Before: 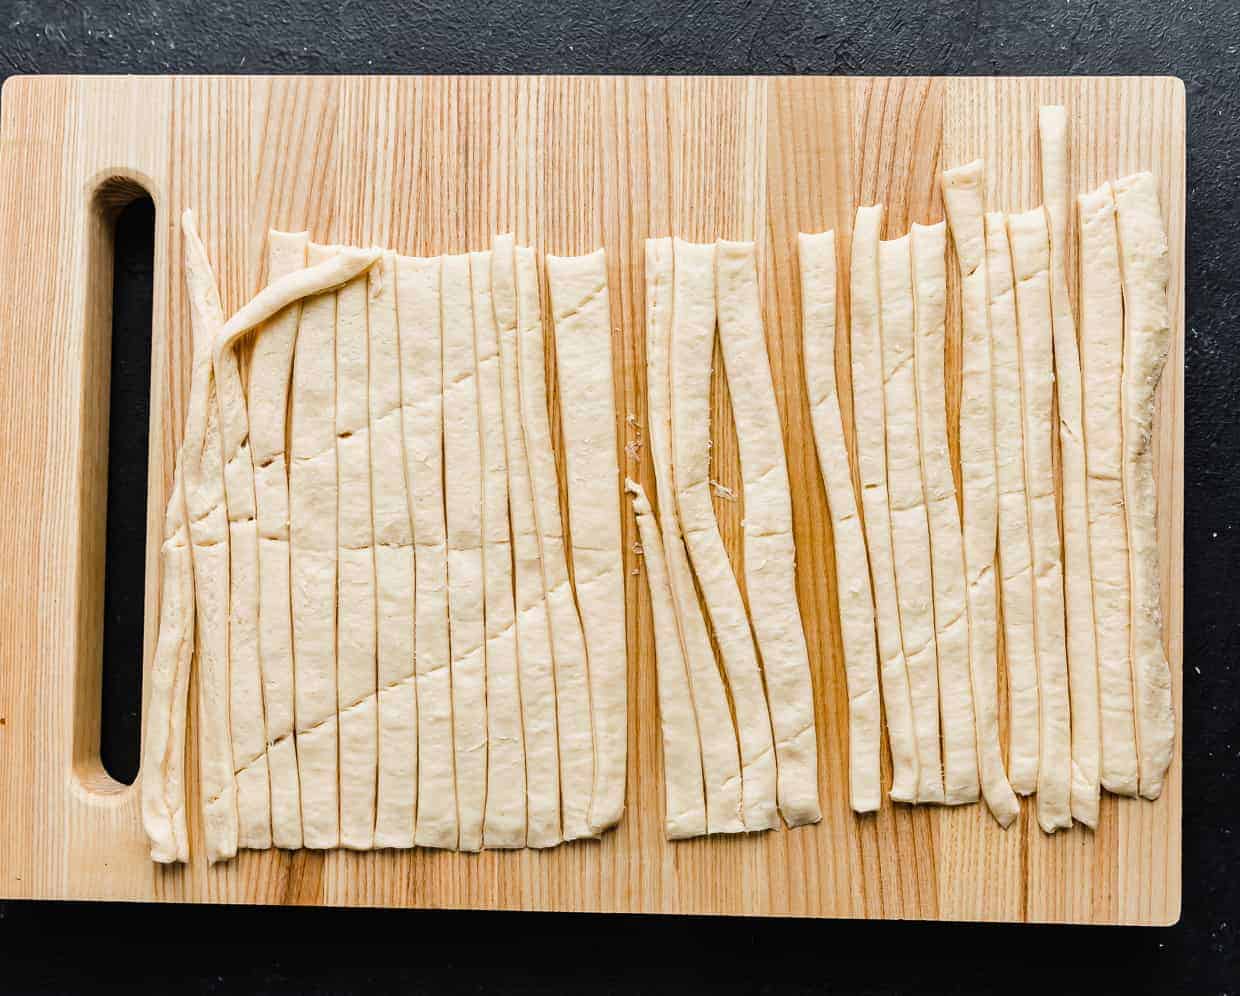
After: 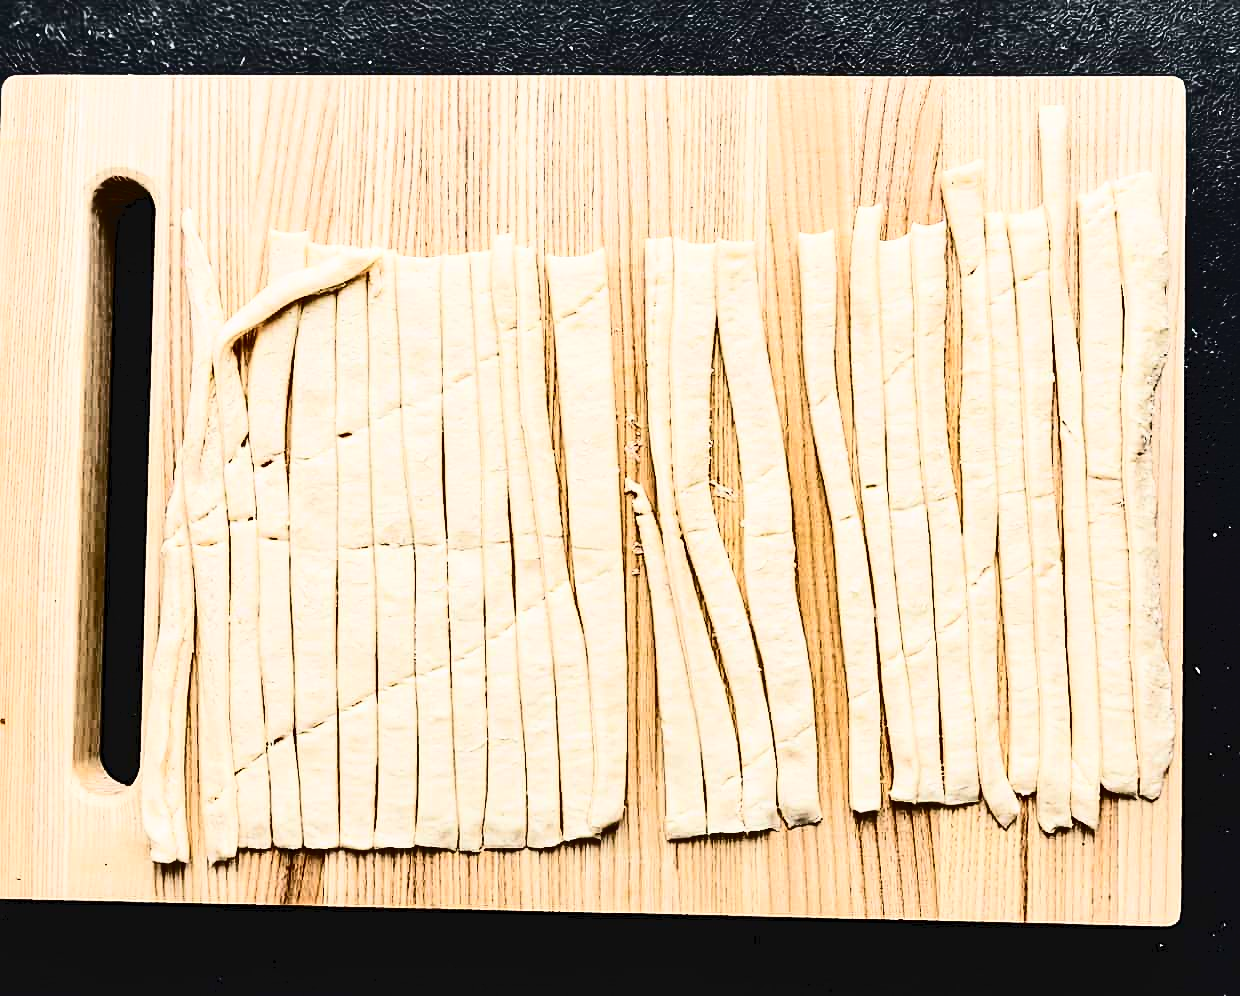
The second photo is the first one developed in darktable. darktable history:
contrast brightness saturation: contrast 0.501, saturation -0.091
sharpen: on, module defaults
tone equalizer: edges refinement/feathering 500, mask exposure compensation -1.57 EV, preserve details guided filter
tone curve: curves: ch0 [(0, 0) (0.003, 0.047) (0.011, 0.05) (0.025, 0.053) (0.044, 0.057) (0.069, 0.062) (0.1, 0.084) (0.136, 0.115) (0.177, 0.159) (0.224, 0.216) (0.277, 0.289) (0.335, 0.382) (0.399, 0.474) (0.468, 0.561) (0.543, 0.636) (0.623, 0.705) (0.709, 0.778) (0.801, 0.847) (0.898, 0.916) (1, 1)], color space Lab, independent channels, preserve colors none
